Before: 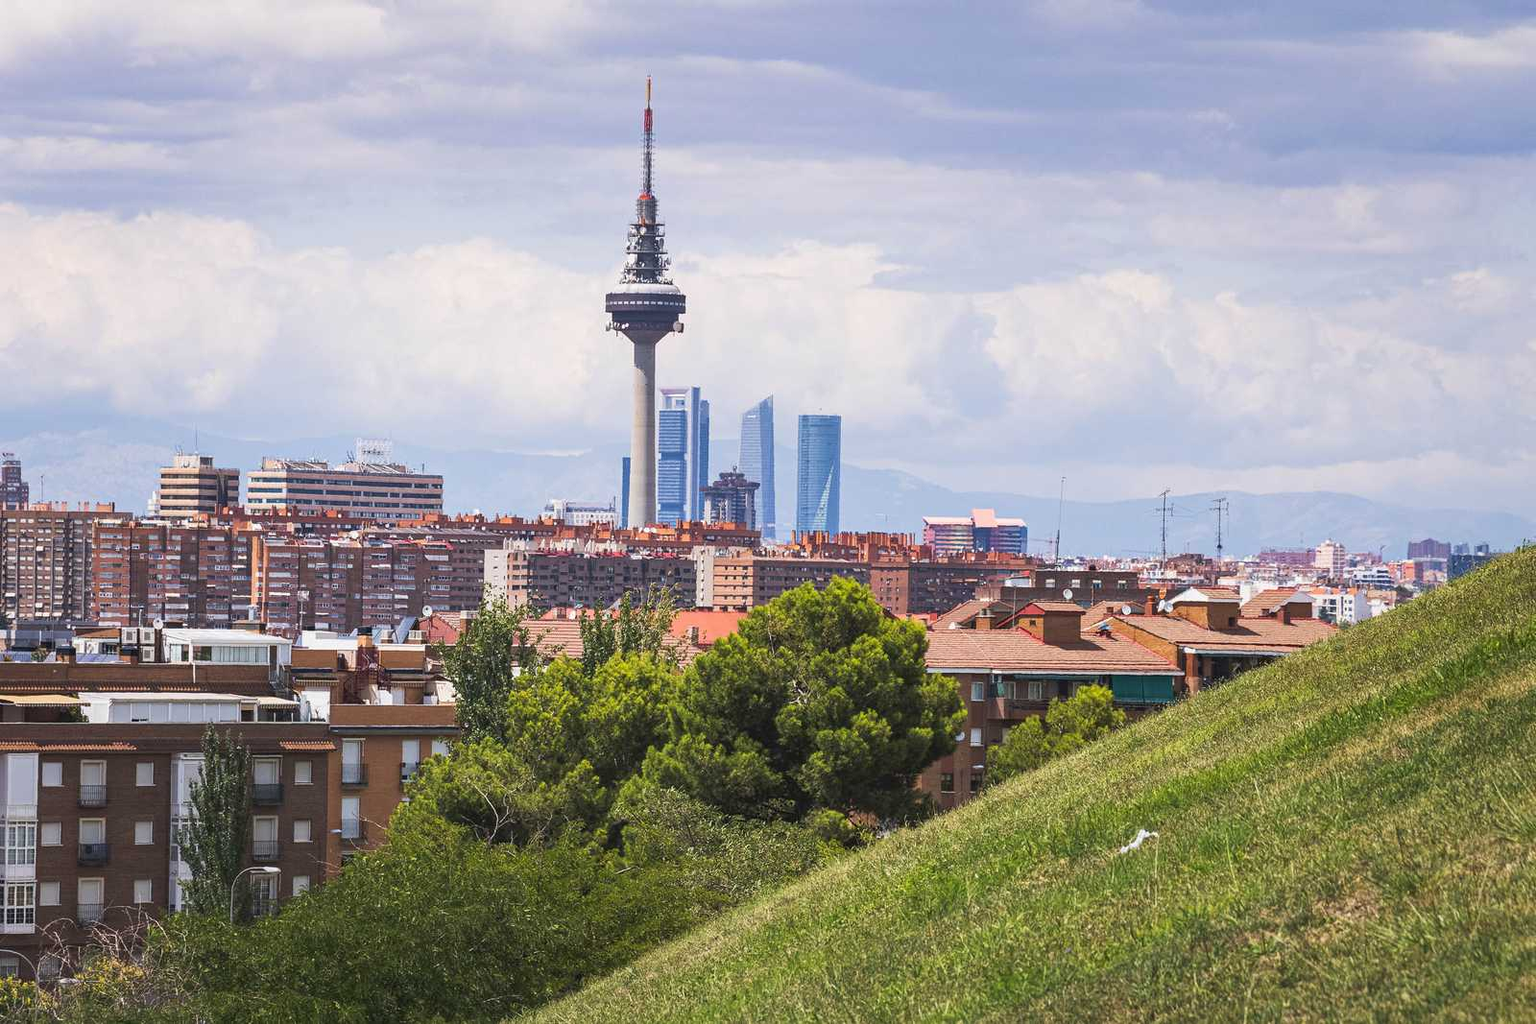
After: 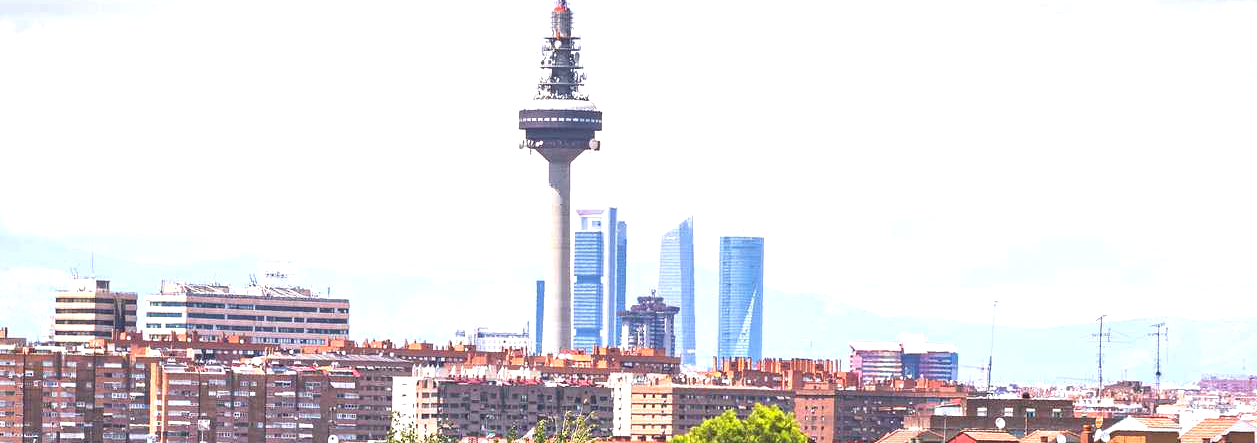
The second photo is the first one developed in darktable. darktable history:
crop: left 7.036%, top 18.398%, right 14.379%, bottom 40.043%
exposure: black level correction 0, exposure 0.95 EV, compensate exposure bias true, compensate highlight preservation false
